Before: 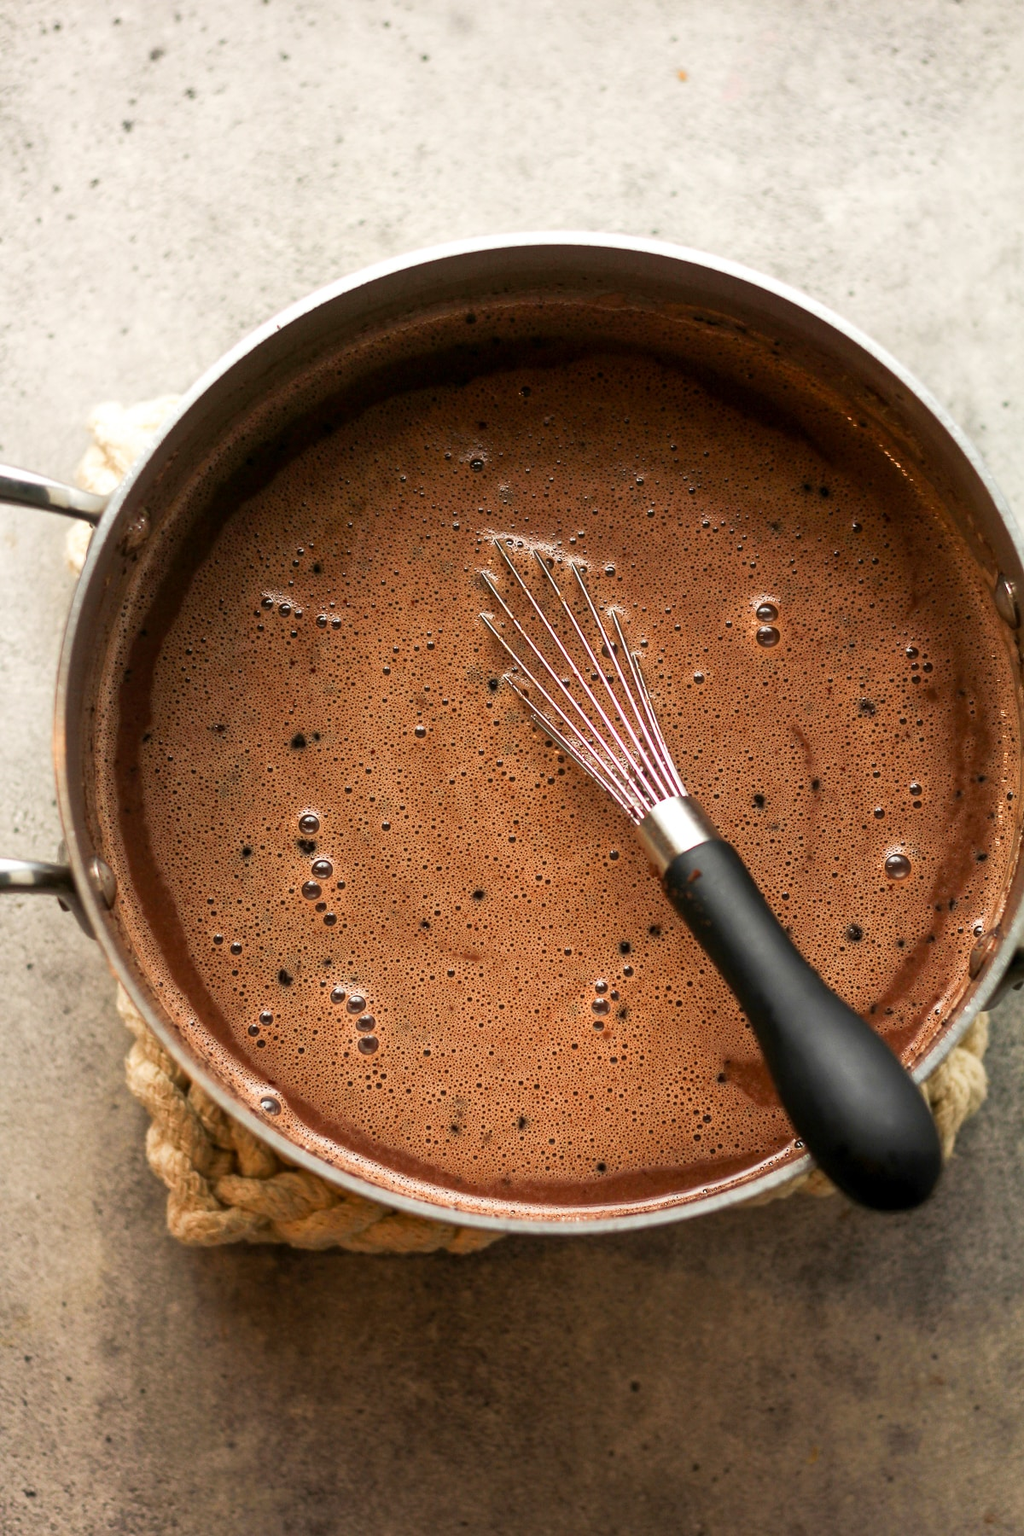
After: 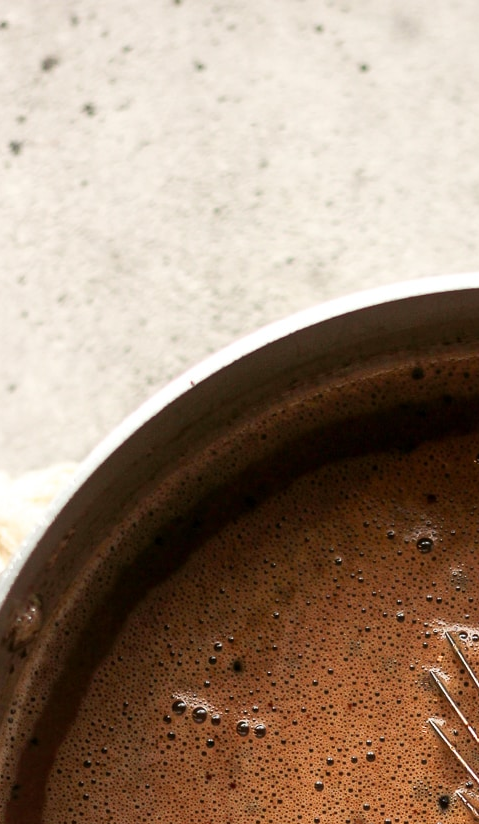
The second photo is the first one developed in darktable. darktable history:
crop and rotate: left 11.207%, top 0.053%, right 48.801%, bottom 54.144%
